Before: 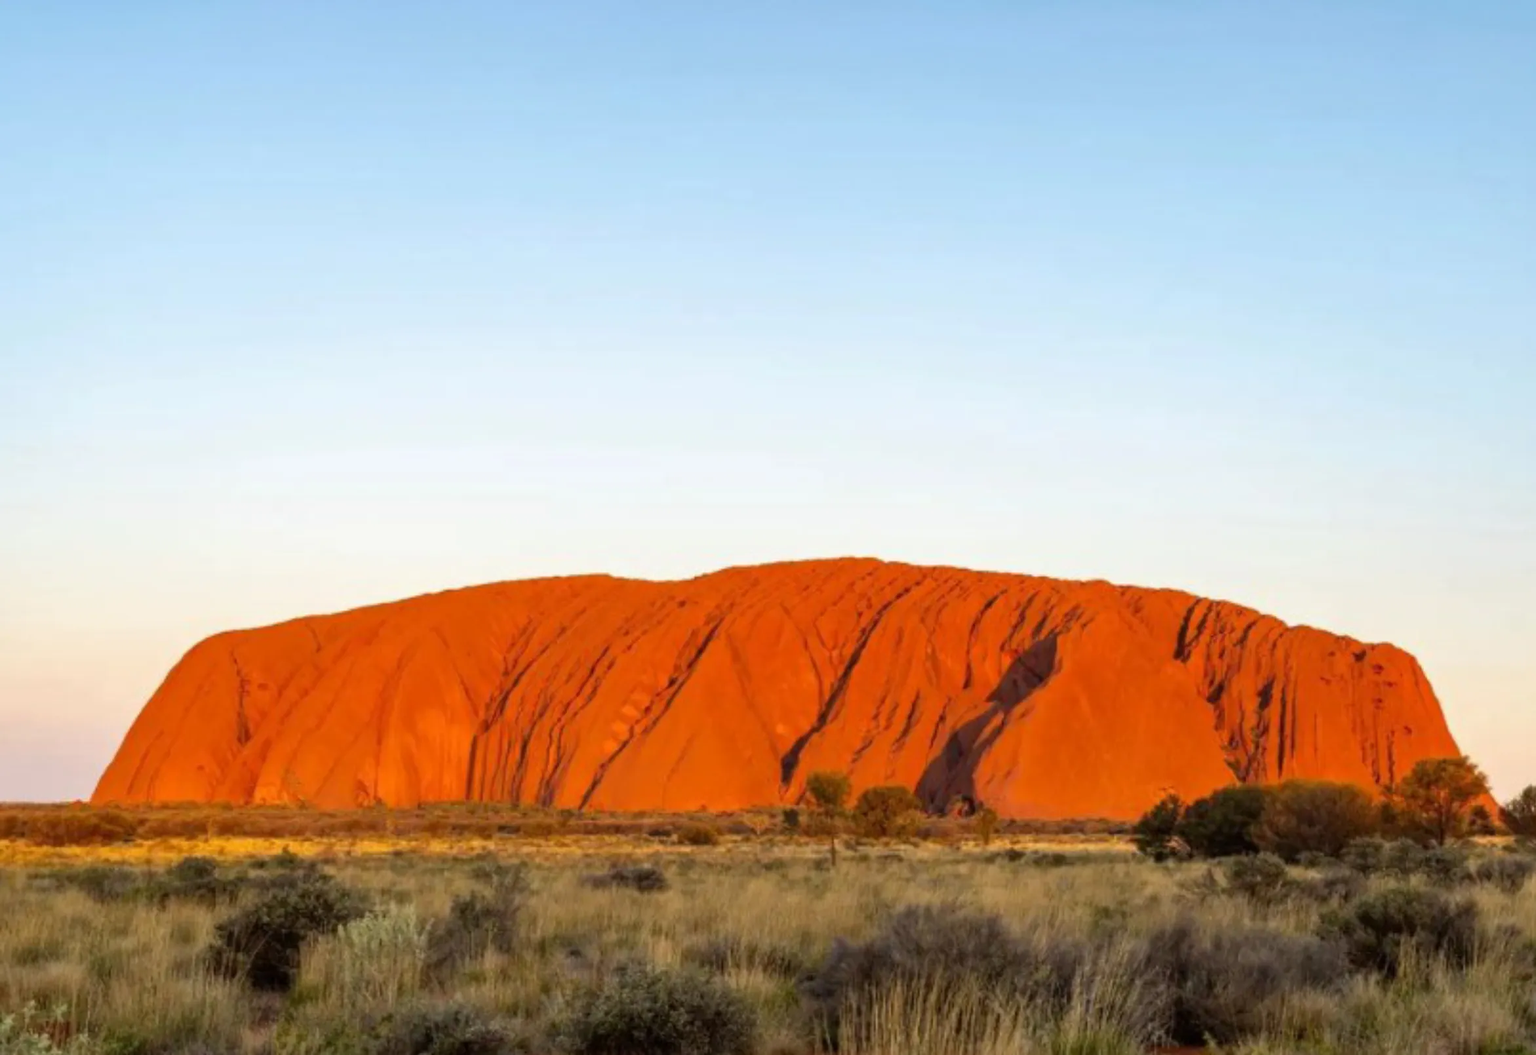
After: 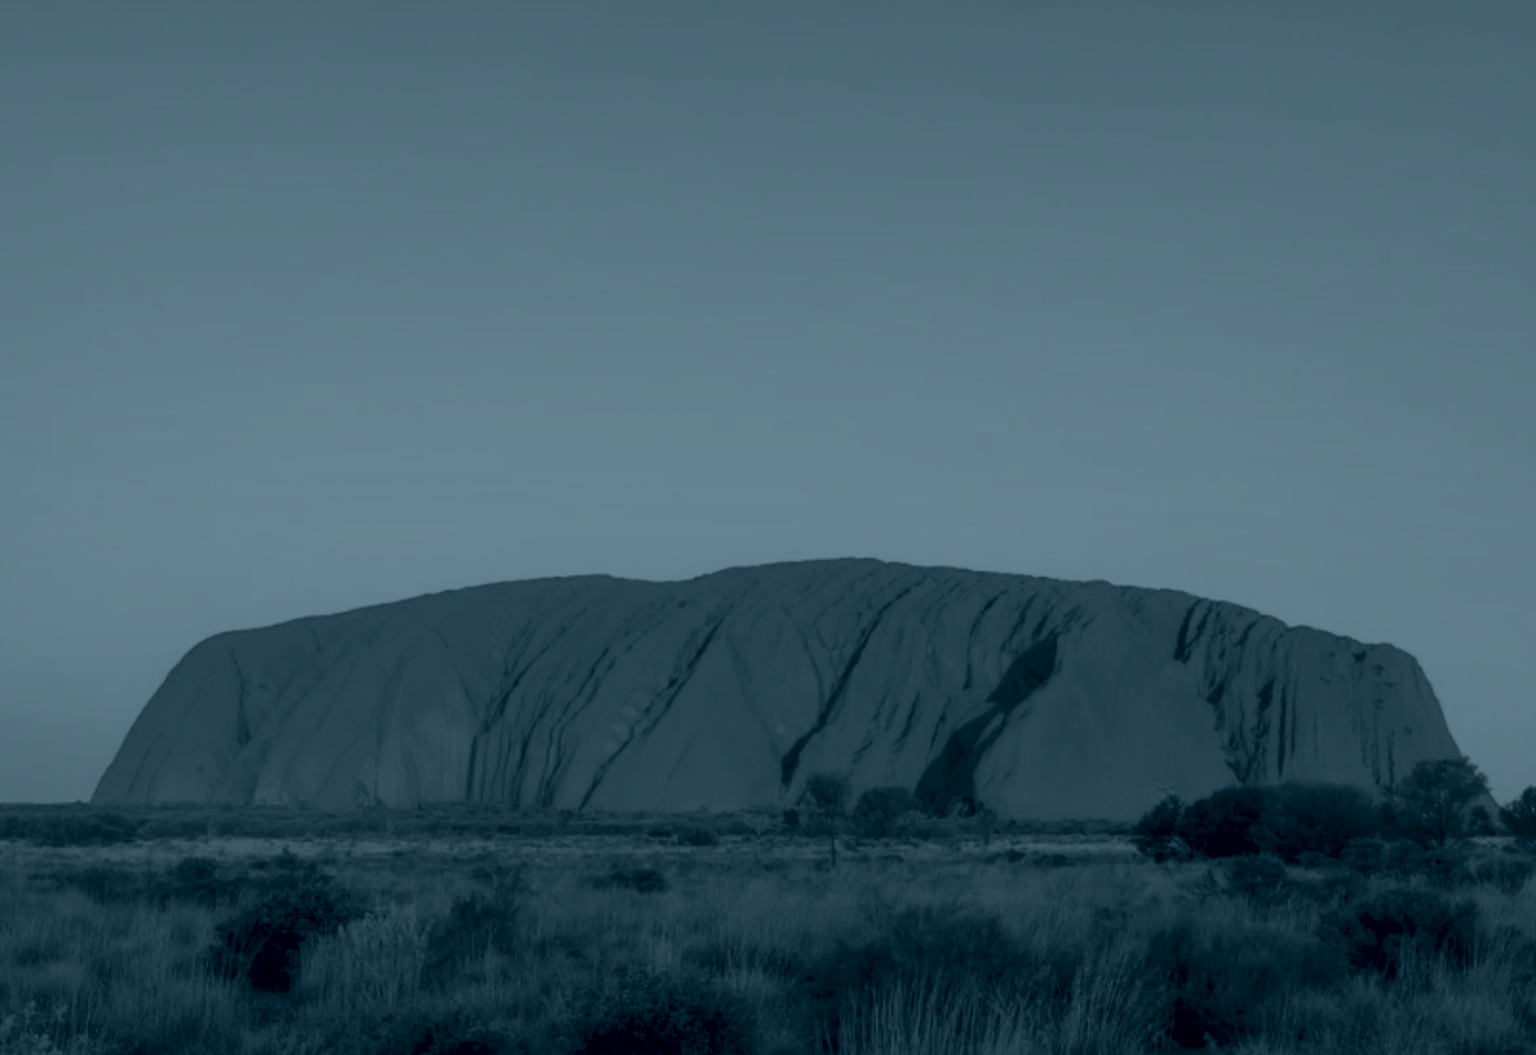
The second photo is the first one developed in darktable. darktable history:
colorize: hue 194.4°, saturation 29%, source mix 61.75%, lightness 3.98%, version 1
contrast equalizer: y [[0.5, 0.486, 0.447, 0.446, 0.489, 0.5], [0.5 ×6], [0.5 ×6], [0 ×6], [0 ×6]]
